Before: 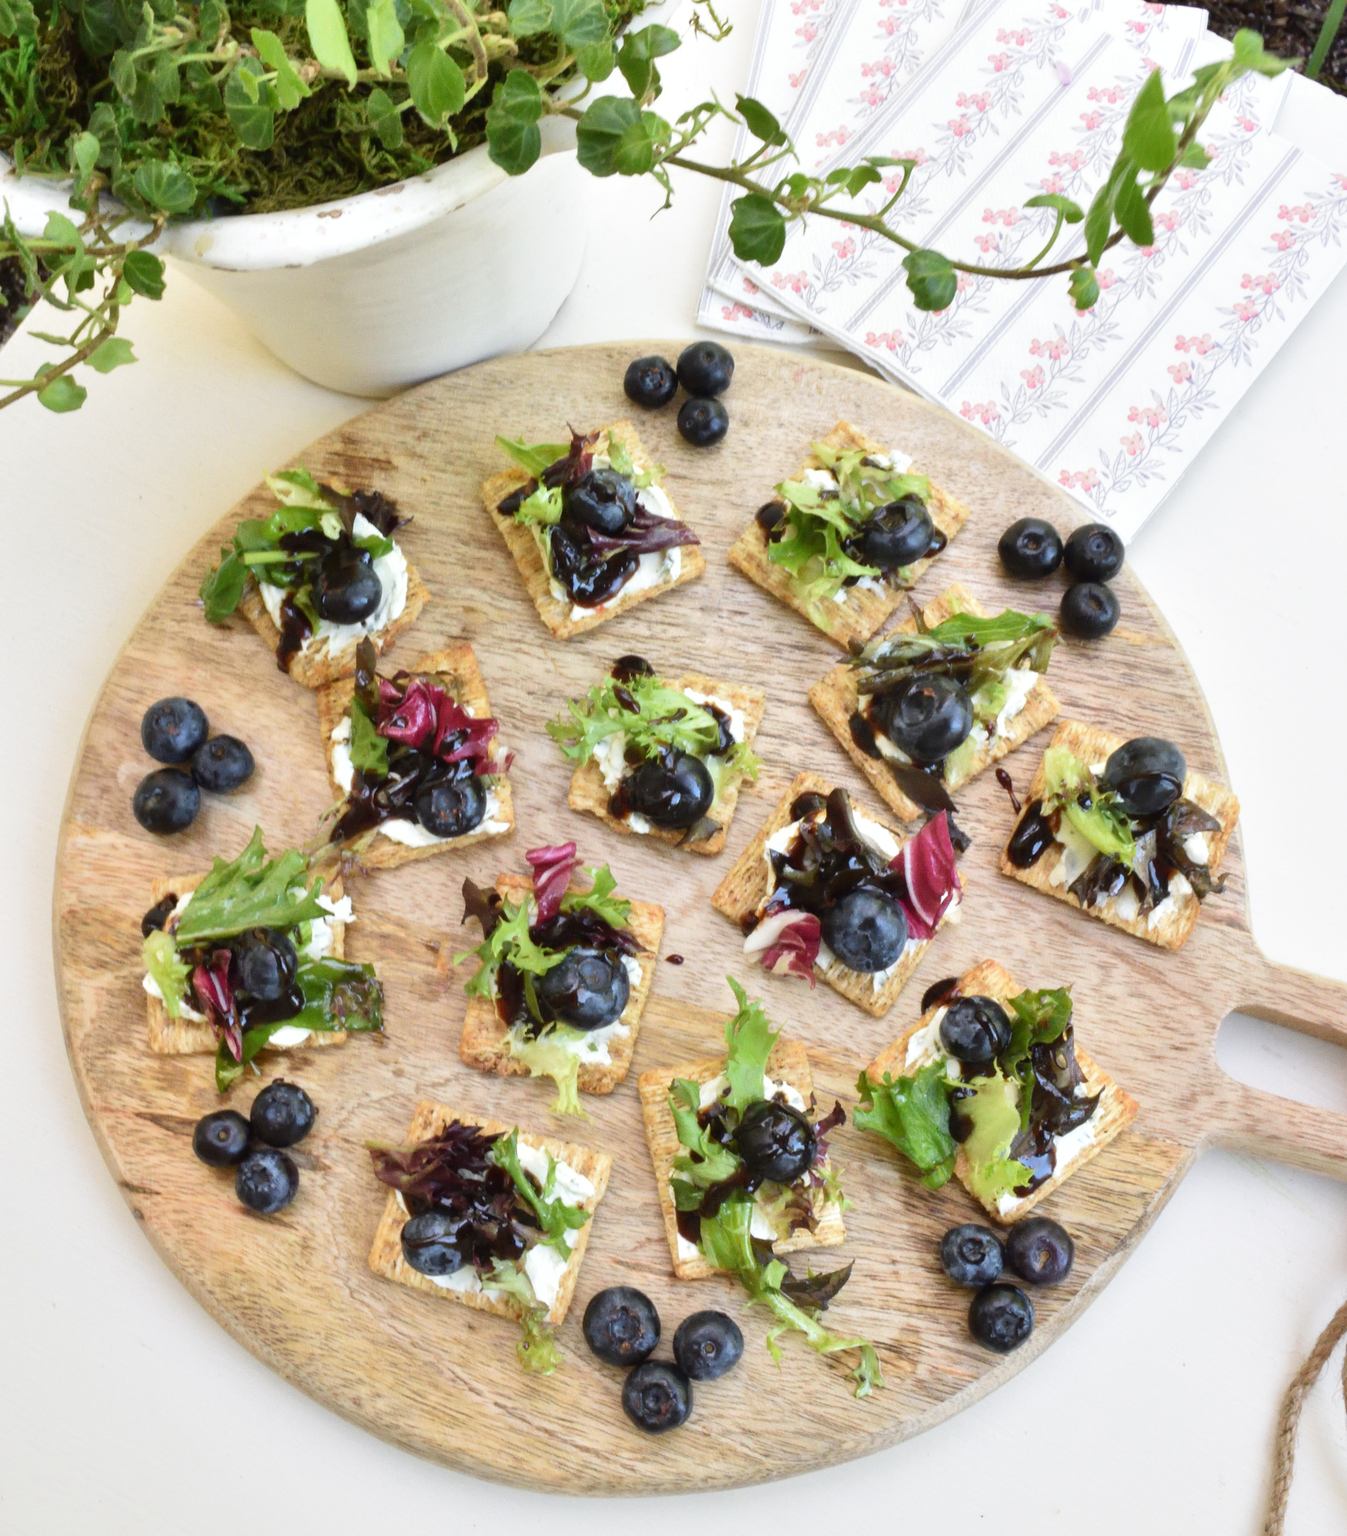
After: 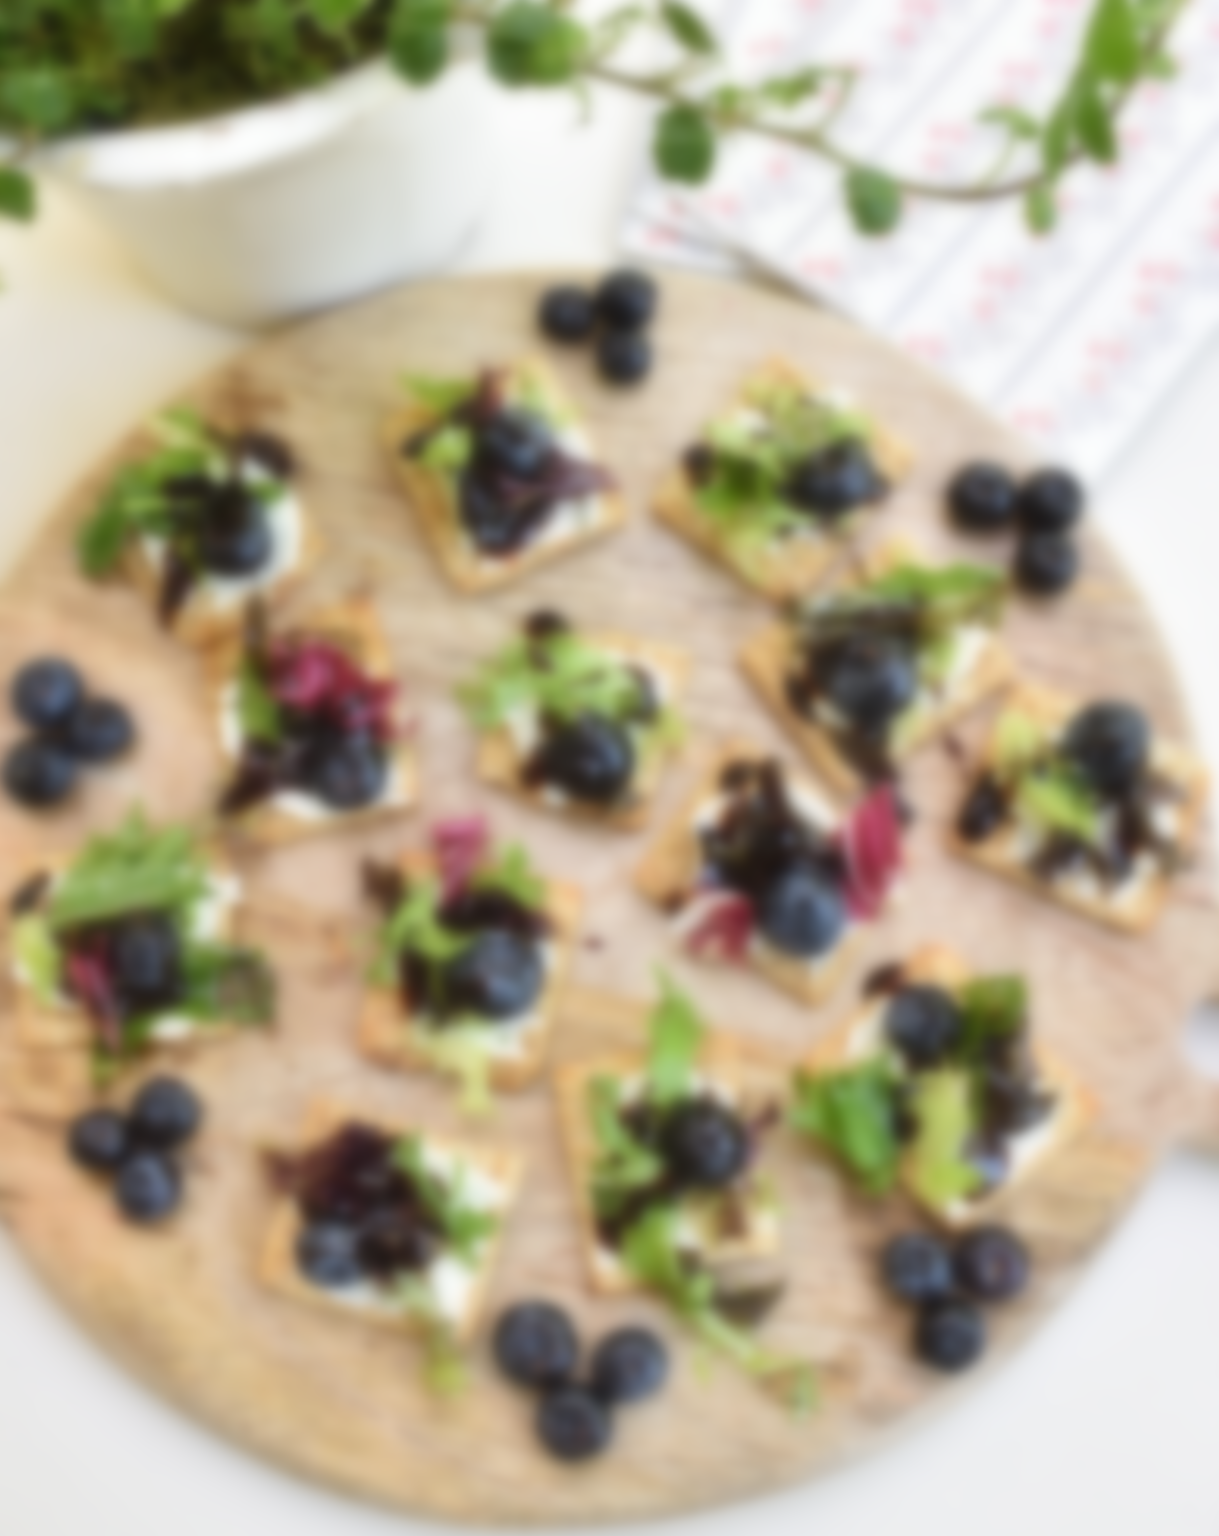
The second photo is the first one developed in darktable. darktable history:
lowpass: on, module defaults
crop: left 9.807%, top 6.259%, right 7.334%, bottom 2.177%
